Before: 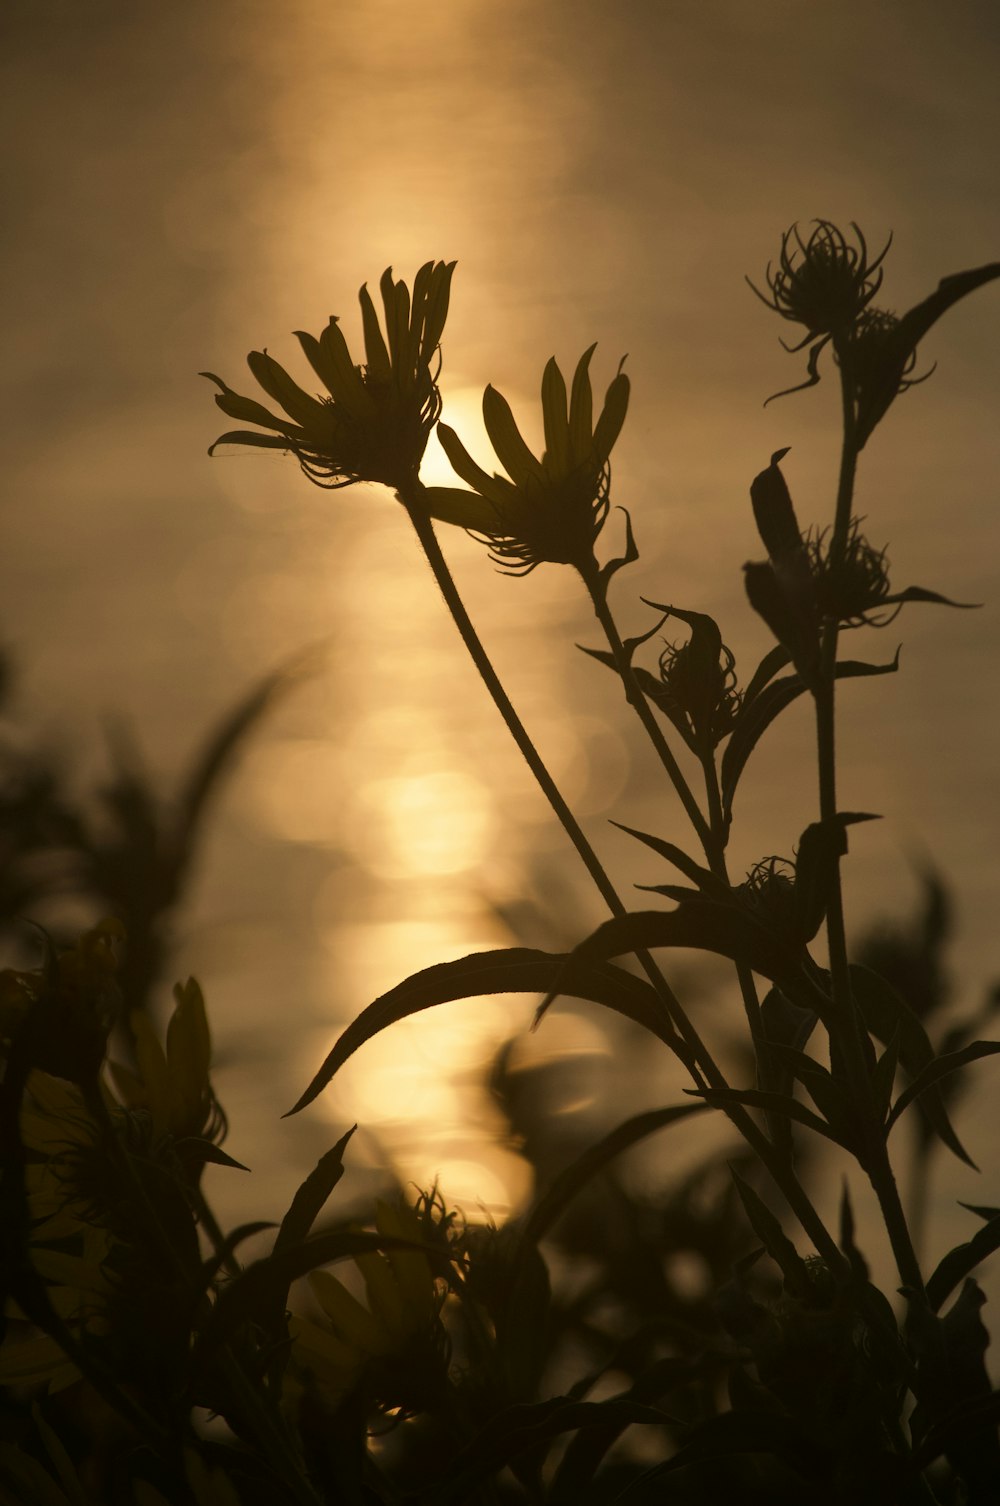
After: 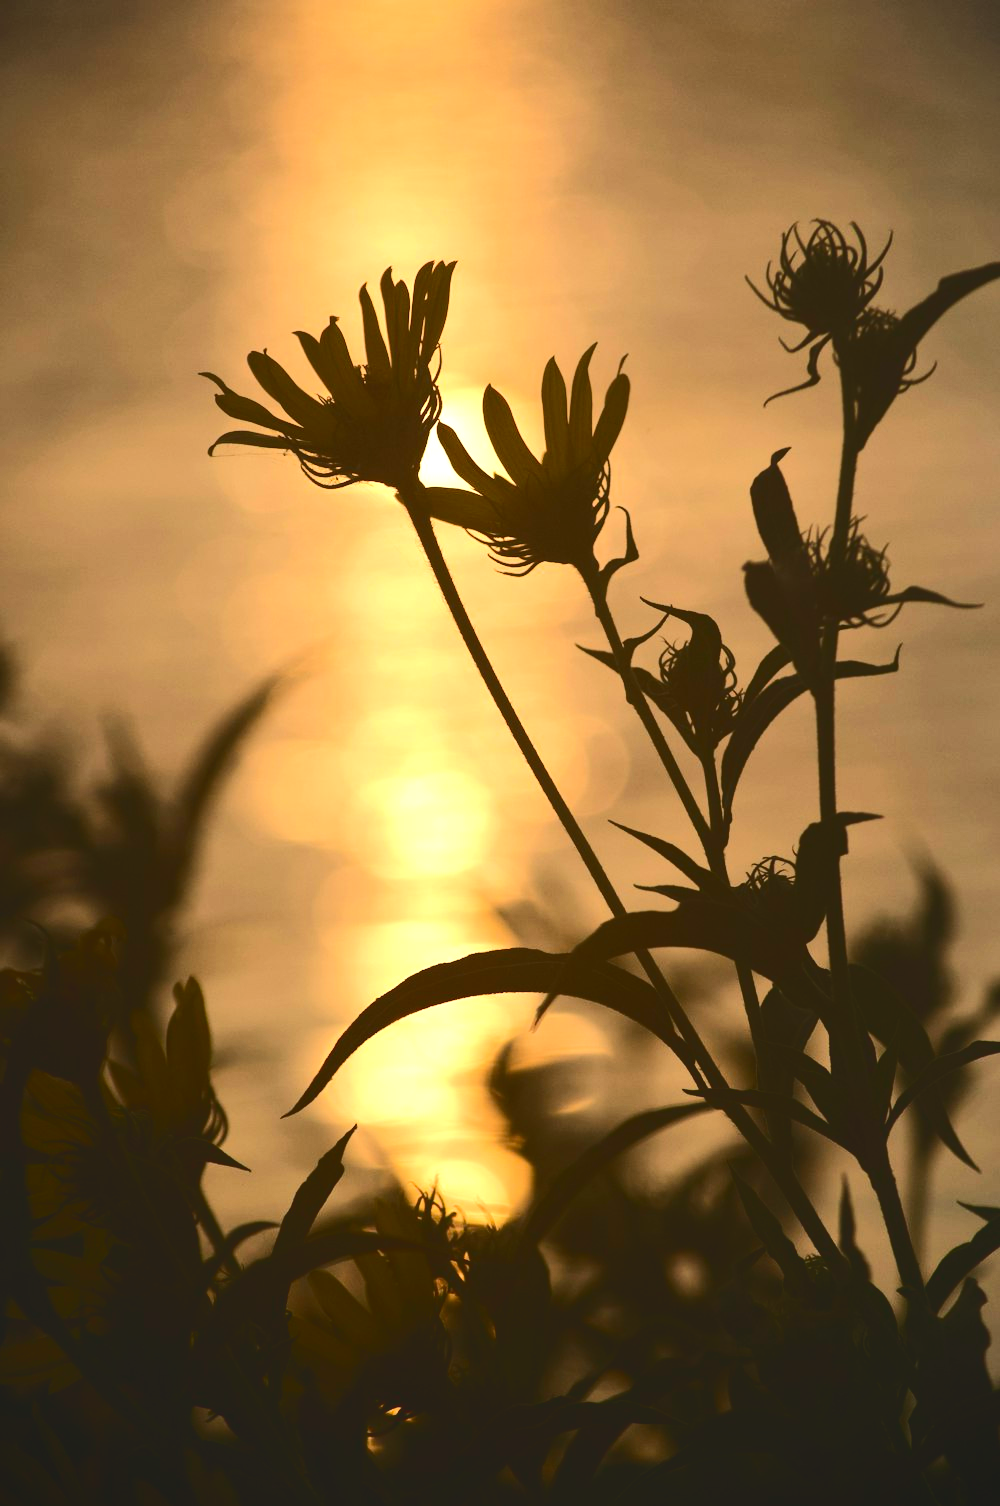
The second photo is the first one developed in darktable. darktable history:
tone equalizer: on, module defaults
tone curve: curves: ch0 [(0, 0) (0.003, 0.108) (0.011, 0.112) (0.025, 0.117) (0.044, 0.126) (0.069, 0.133) (0.1, 0.146) (0.136, 0.158) (0.177, 0.178) (0.224, 0.212) (0.277, 0.256) (0.335, 0.331) (0.399, 0.423) (0.468, 0.538) (0.543, 0.641) (0.623, 0.721) (0.709, 0.792) (0.801, 0.845) (0.898, 0.917) (1, 1)], color space Lab, independent channels, preserve colors none
vignetting: fall-off start 100.56%
exposure: black level correction 0, exposure 0.703 EV, compensate highlight preservation false
